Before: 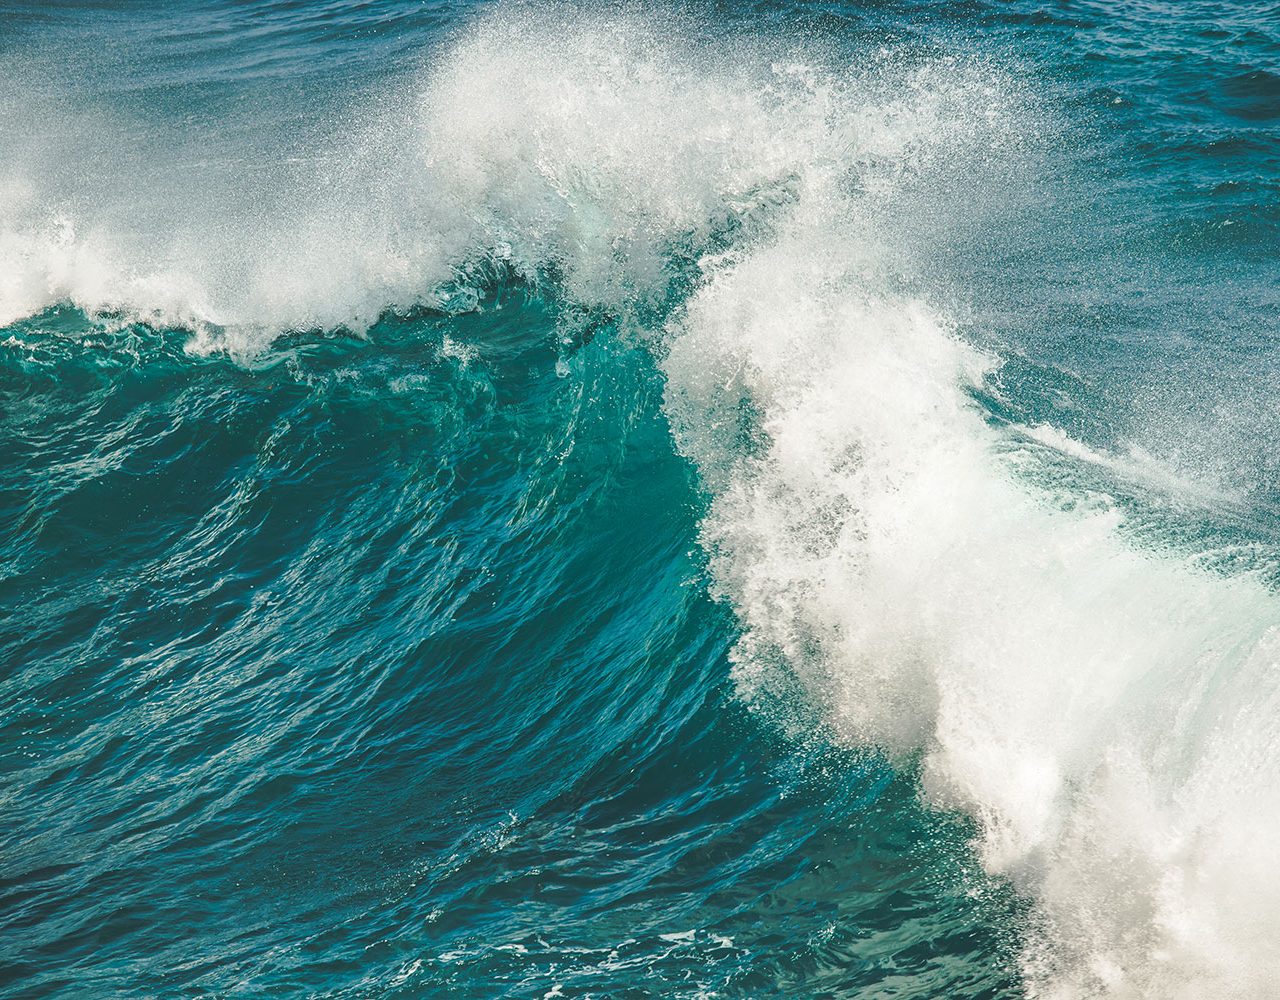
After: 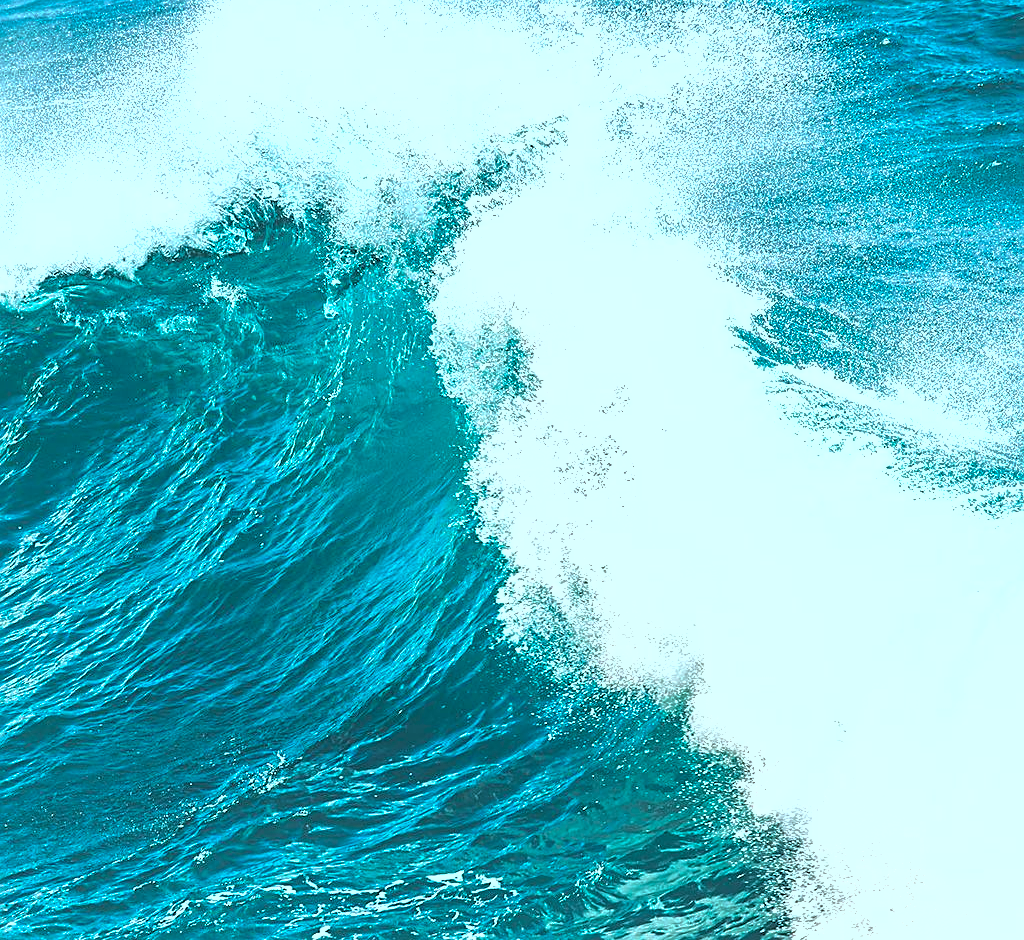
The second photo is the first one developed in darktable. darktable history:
crop and rotate: left 18.156%, top 5.967%, right 1.793%
exposure: black level correction 0, exposure 1 EV, compensate highlight preservation false
sharpen: on, module defaults
color correction: highlights a* -10.45, highlights b* -19.43
levels: levels [0.062, 0.494, 0.925]
shadows and highlights: on, module defaults
